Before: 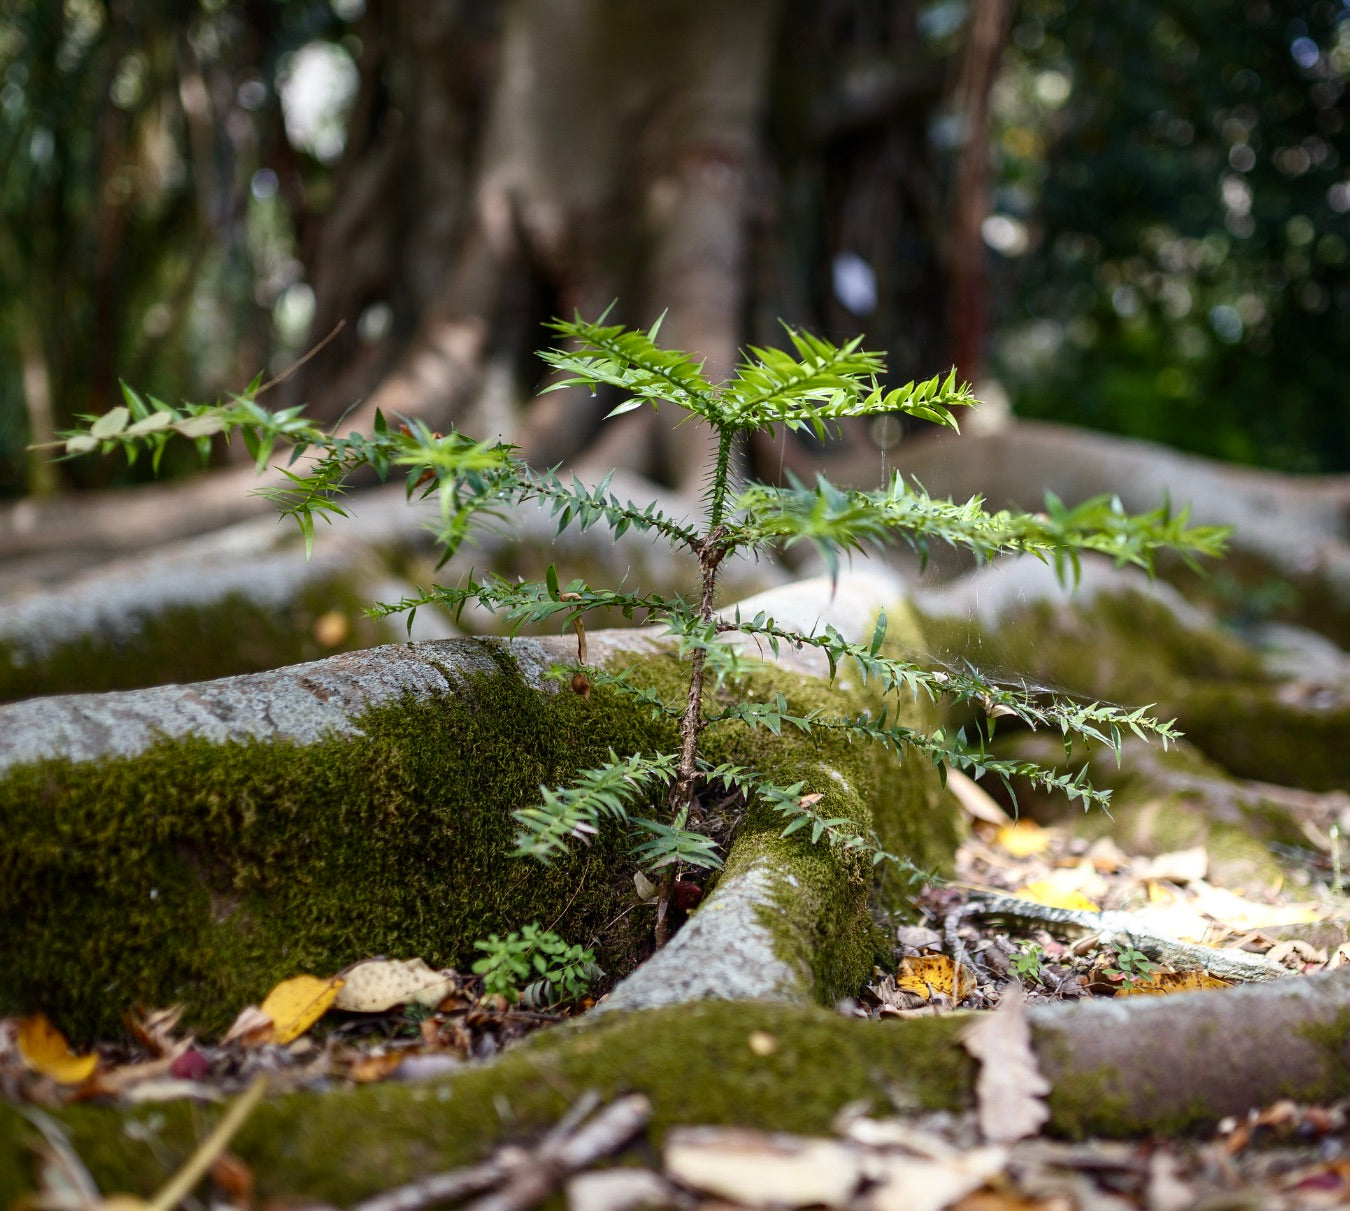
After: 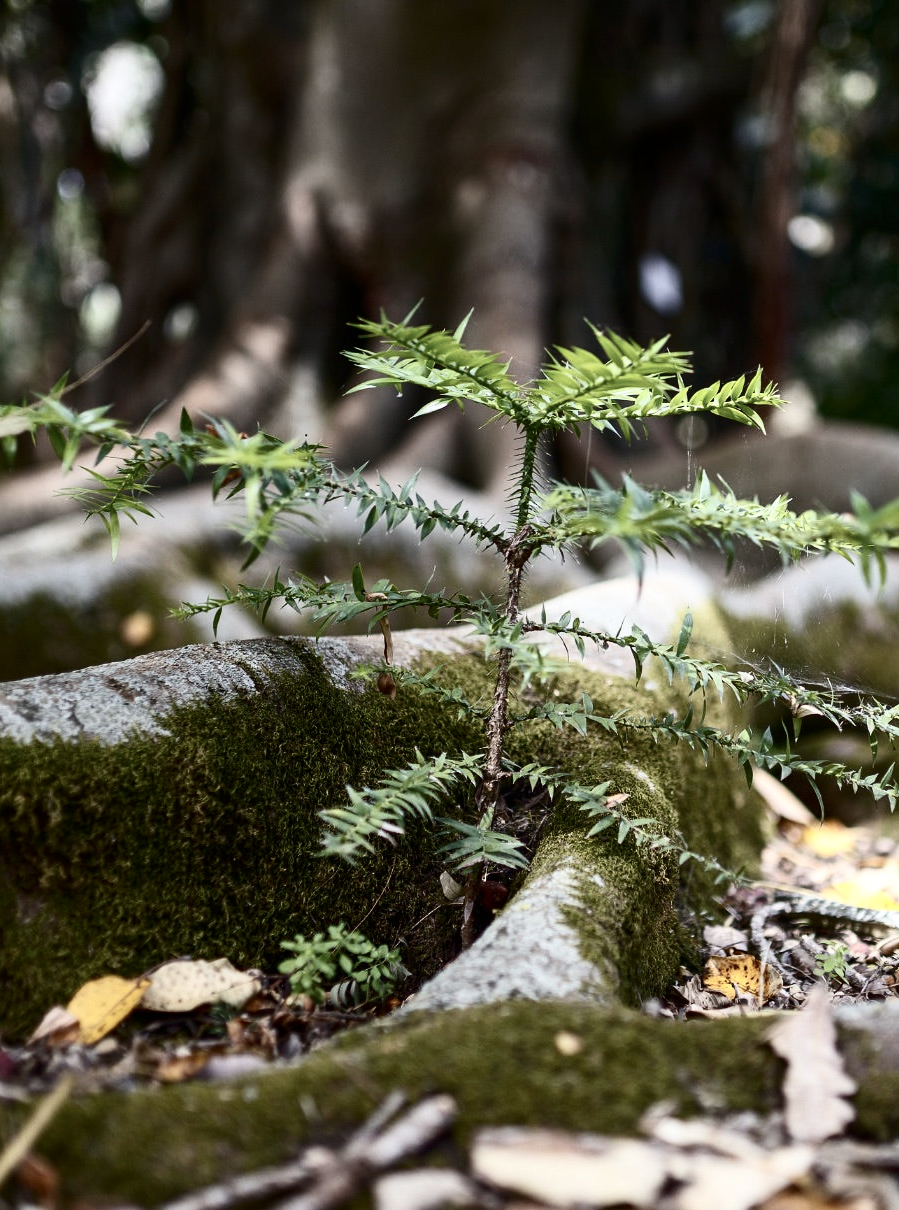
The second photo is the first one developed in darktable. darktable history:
crop and rotate: left 14.405%, right 18.941%
contrast brightness saturation: contrast 0.248, saturation -0.313
